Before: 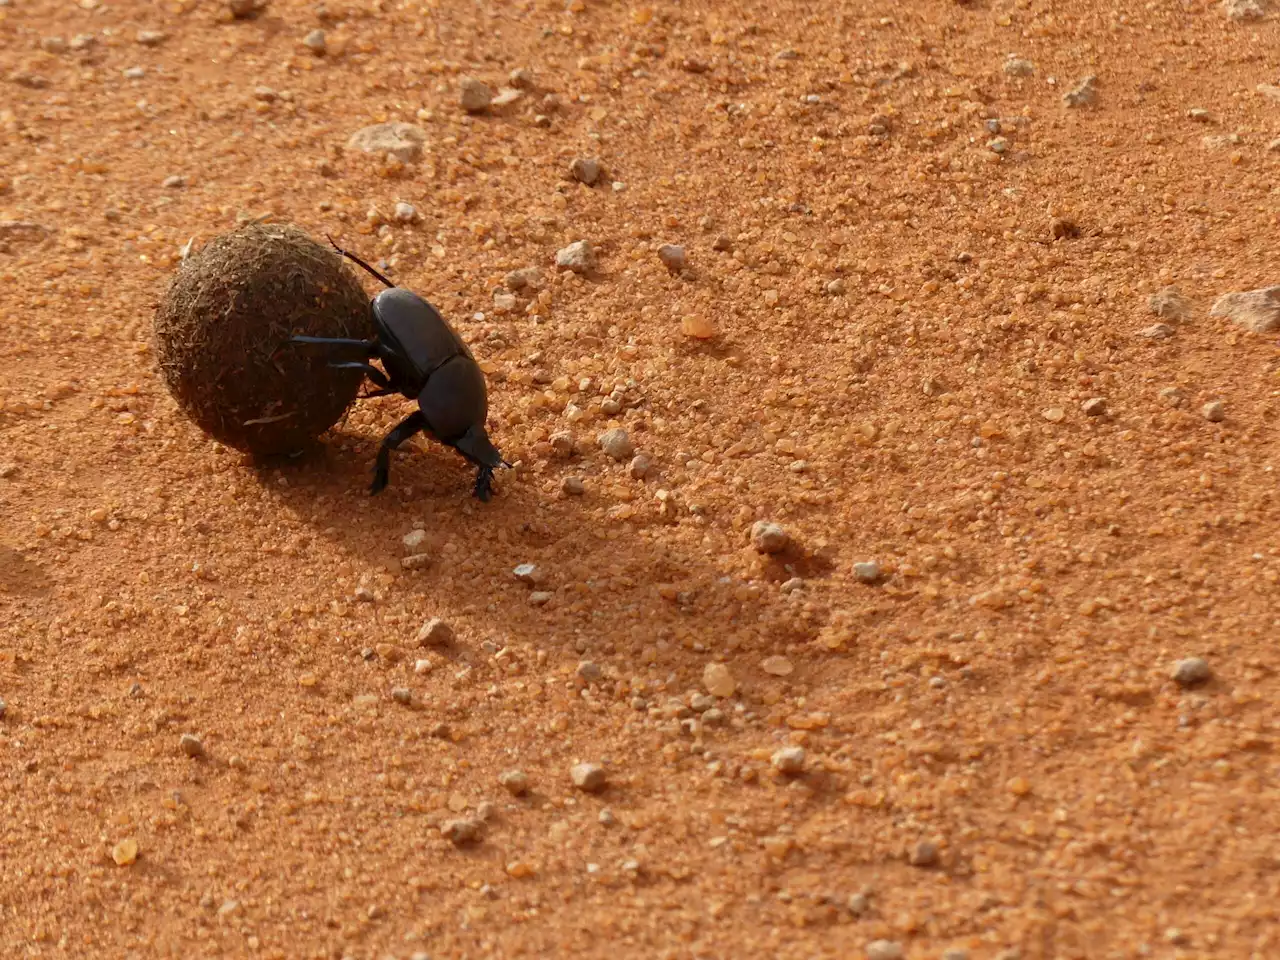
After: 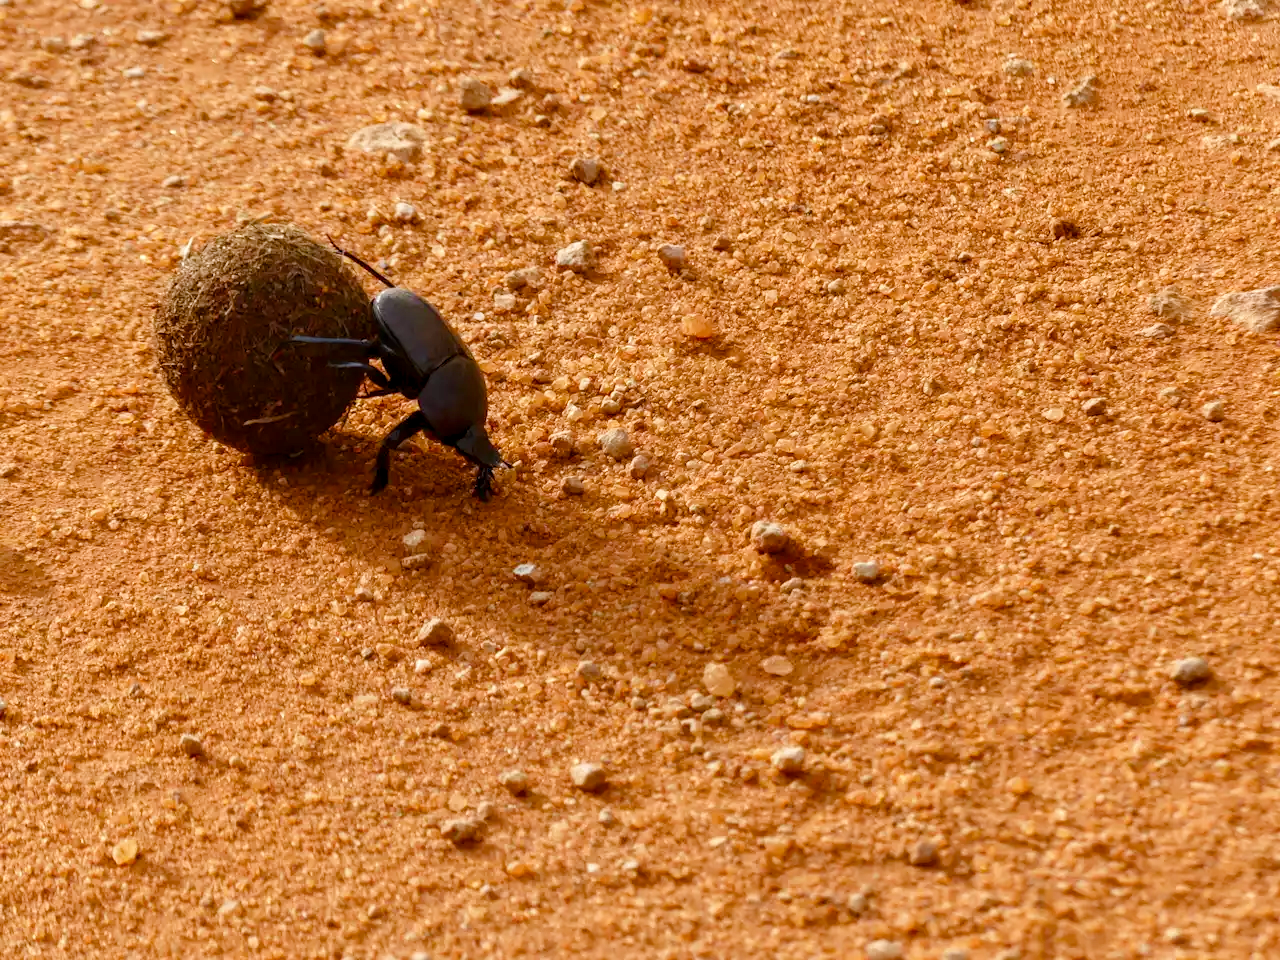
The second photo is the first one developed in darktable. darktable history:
tone curve: curves: ch0 [(0, 0) (0.765, 0.816) (1, 1)]; ch1 [(0, 0) (0.425, 0.464) (0.5, 0.5) (0.531, 0.522) (0.588, 0.575) (0.994, 0.939)]; ch2 [(0, 0) (0.398, 0.435) (0.455, 0.481) (0.501, 0.504) (0.529, 0.544) (0.584, 0.585) (1, 0.911)], preserve colors none
local contrast: on, module defaults
color balance rgb: perceptual saturation grading › global saturation 20%, perceptual saturation grading › highlights -25.148%, perceptual saturation grading › shadows 25.604%
